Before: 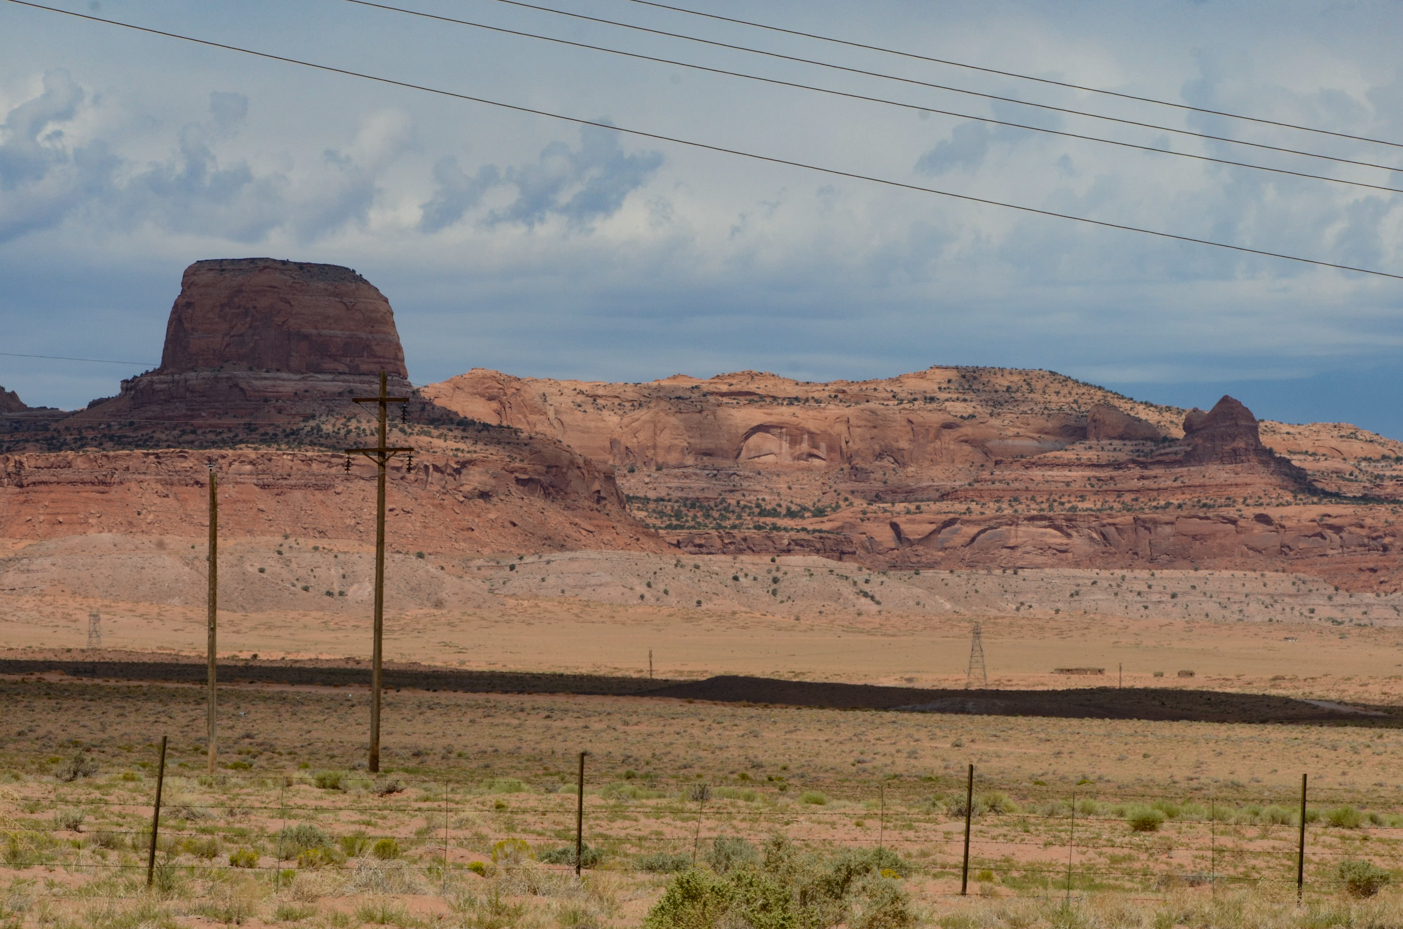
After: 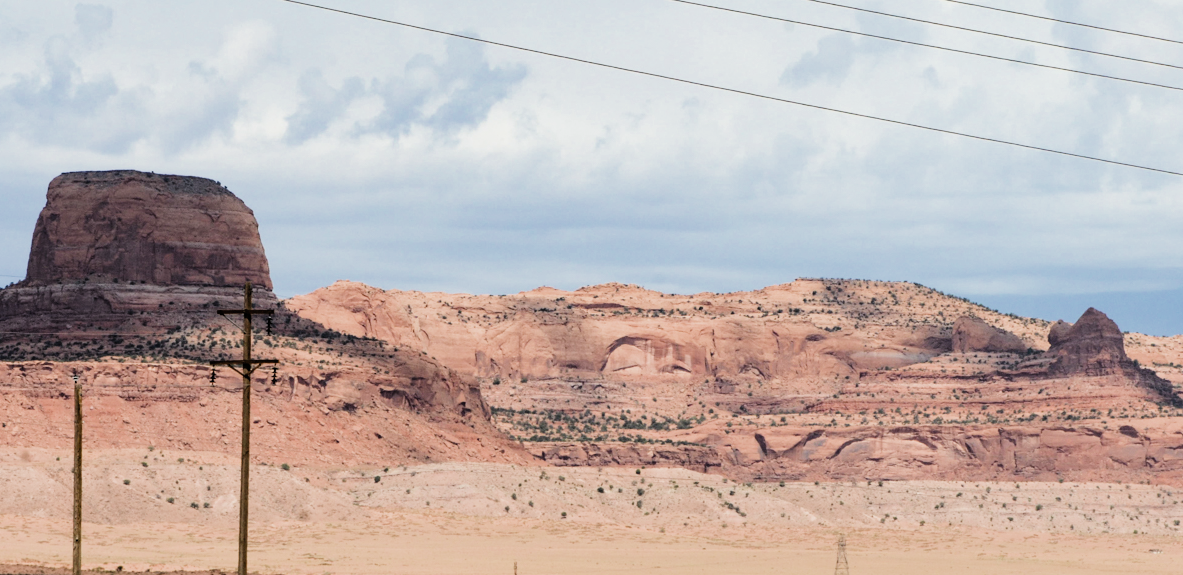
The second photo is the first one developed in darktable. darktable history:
filmic rgb: black relative exposure -4.98 EV, white relative exposure 3.99 EV, threshold 3.05 EV, hardness 2.88, contrast 1.4, add noise in highlights 0.001, preserve chrominance max RGB, color science v3 (2019), use custom middle-gray values true, contrast in highlights soft, enable highlight reconstruction true
crop and rotate: left 9.693%, top 9.518%, right 5.947%, bottom 28.574%
exposure: black level correction 0, exposure 1.099 EV, compensate highlight preservation false
